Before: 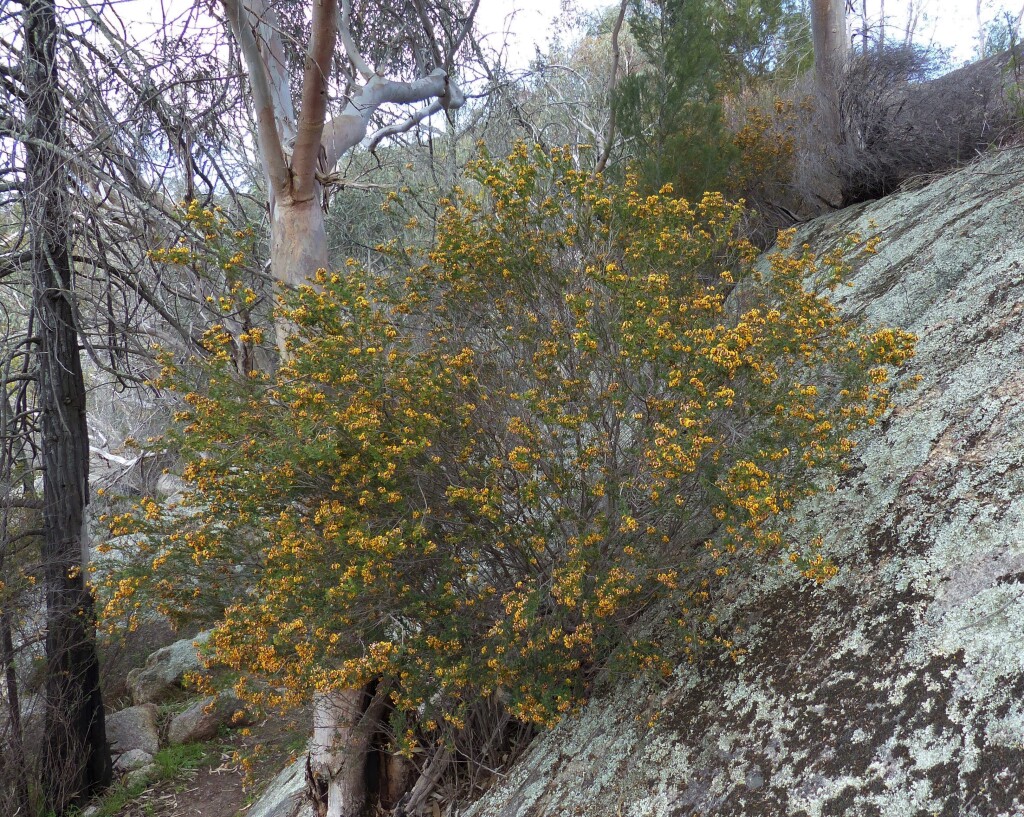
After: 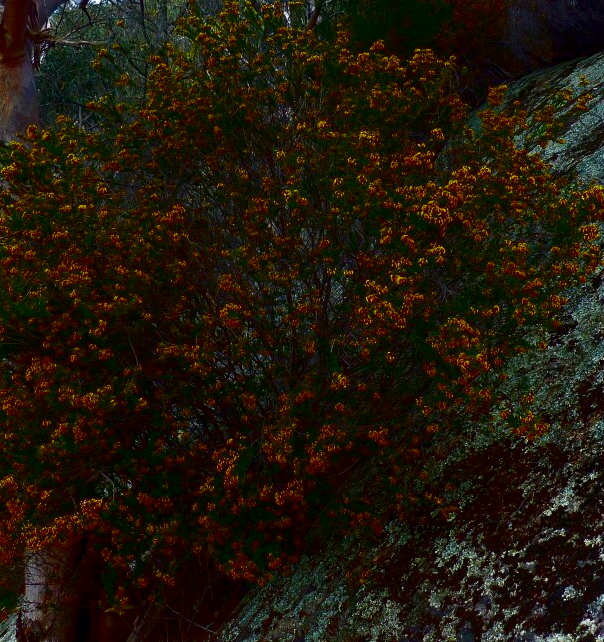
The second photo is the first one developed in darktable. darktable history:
contrast brightness saturation: brightness -0.988, saturation 0.994
crop and rotate: left 28.265%, top 17.623%, right 12.656%, bottom 3.773%
